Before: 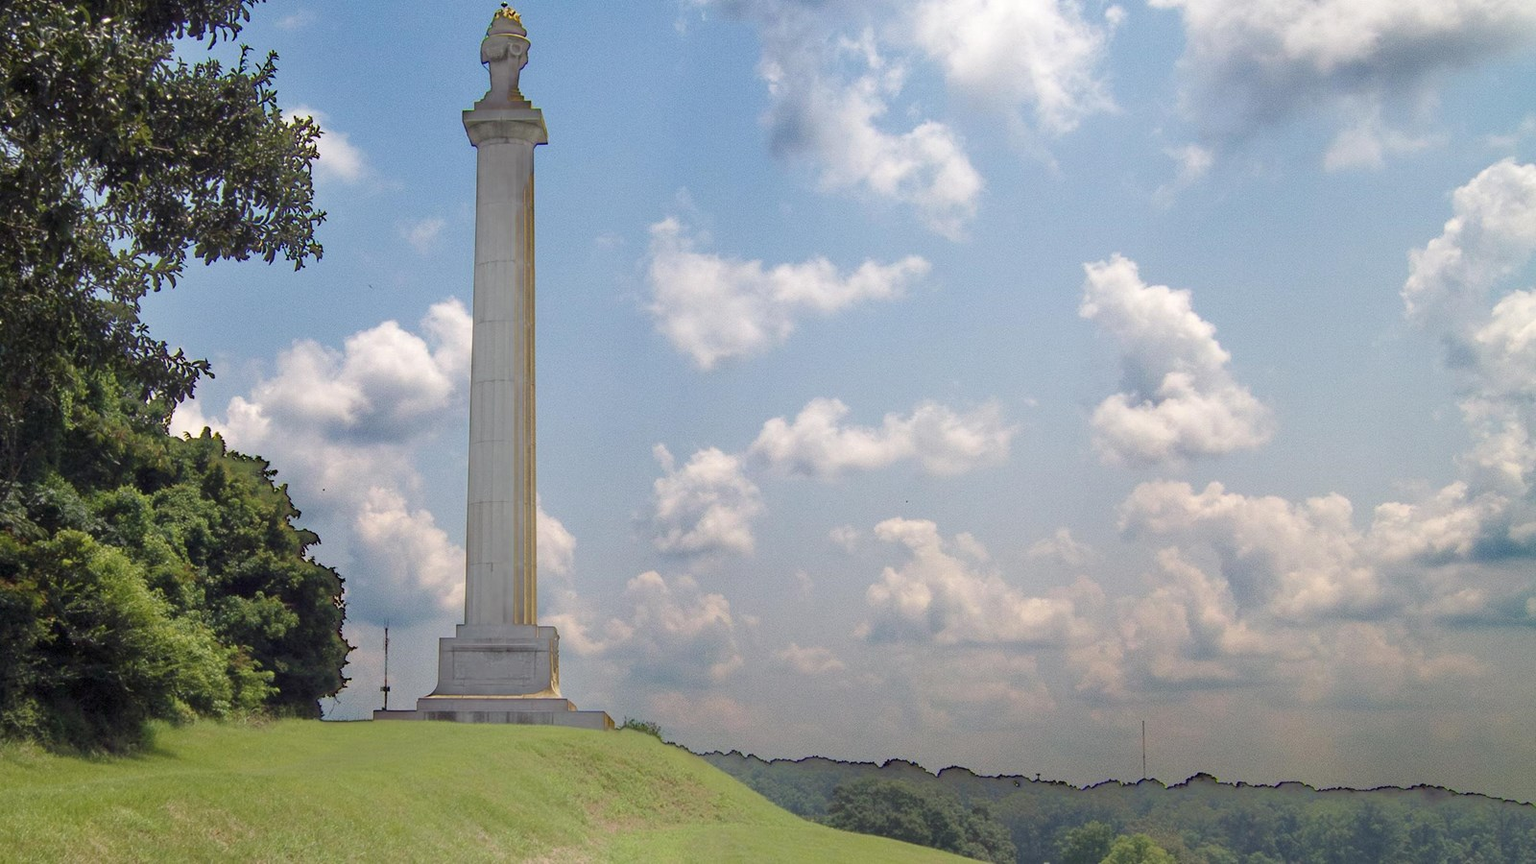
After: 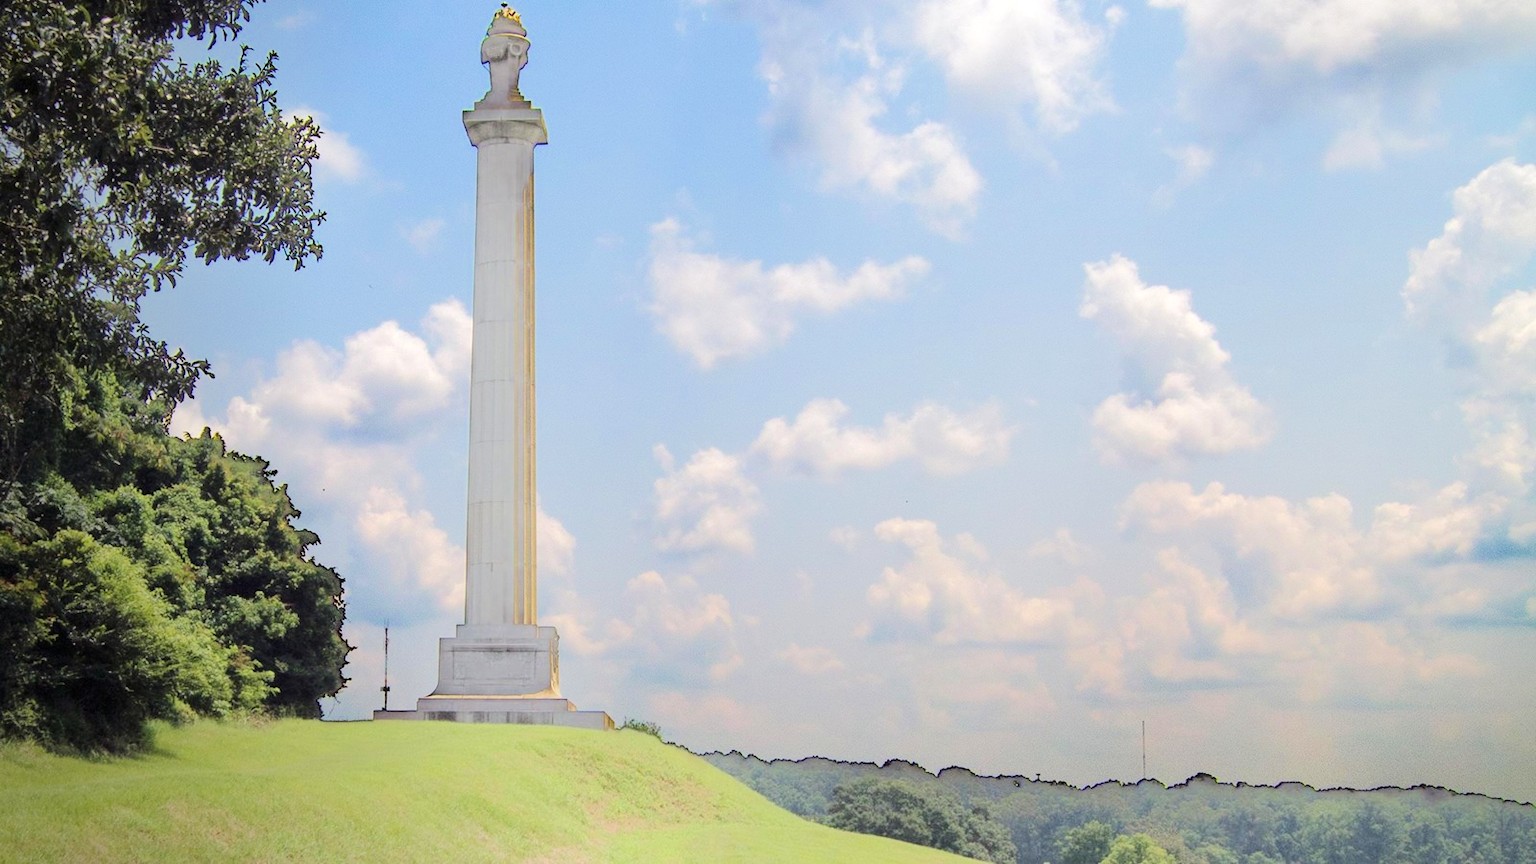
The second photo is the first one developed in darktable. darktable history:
exposure: exposure -0.07 EV, compensate highlight preservation false
vignetting: saturation -0.002, center (0.217, -0.236)
tone equalizer: -7 EV 0.163 EV, -6 EV 0.573 EV, -5 EV 1.12 EV, -4 EV 1.36 EV, -3 EV 1.17 EV, -2 EV 0.6 EV, -1 EV 0.161 EV, edges refinement/feathering 500, mask exposure compensation -1.57 EV, preserve details no
